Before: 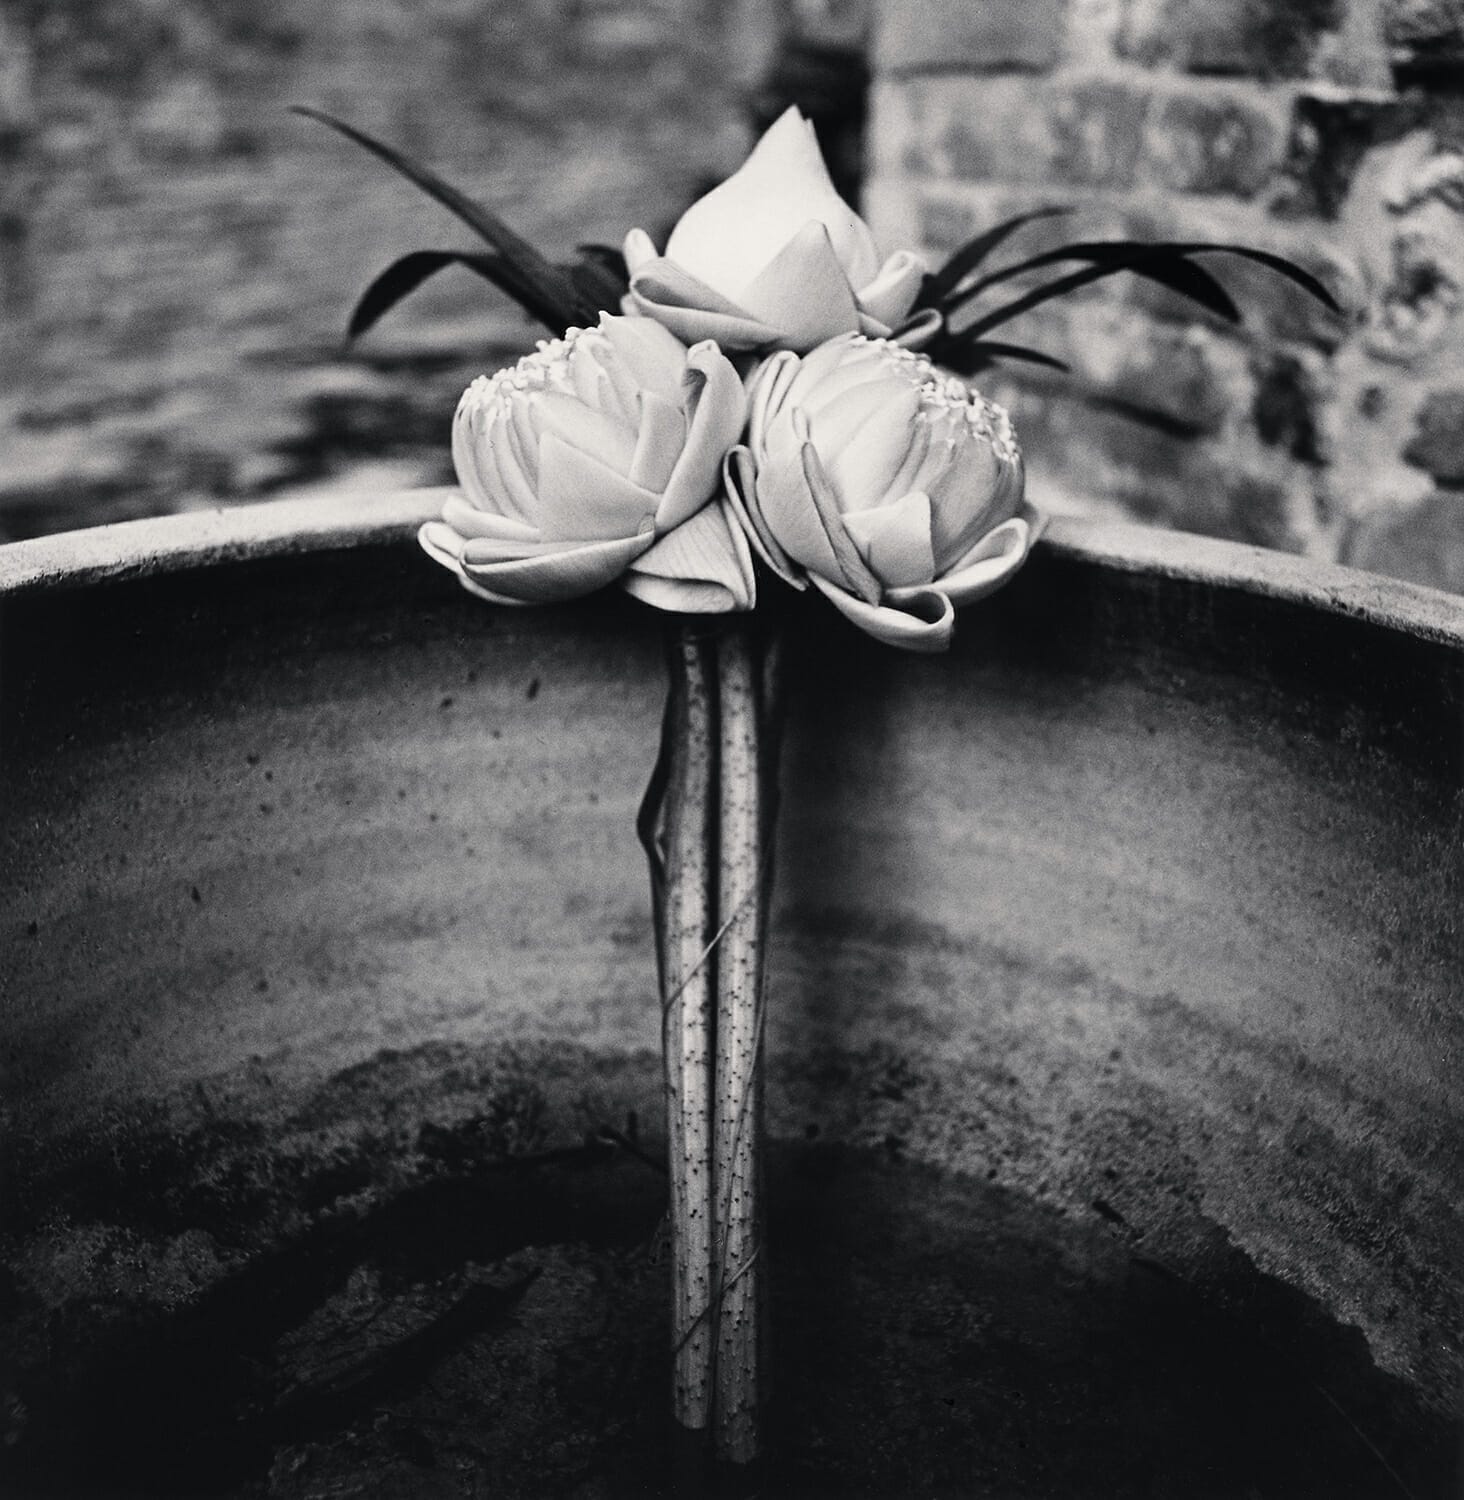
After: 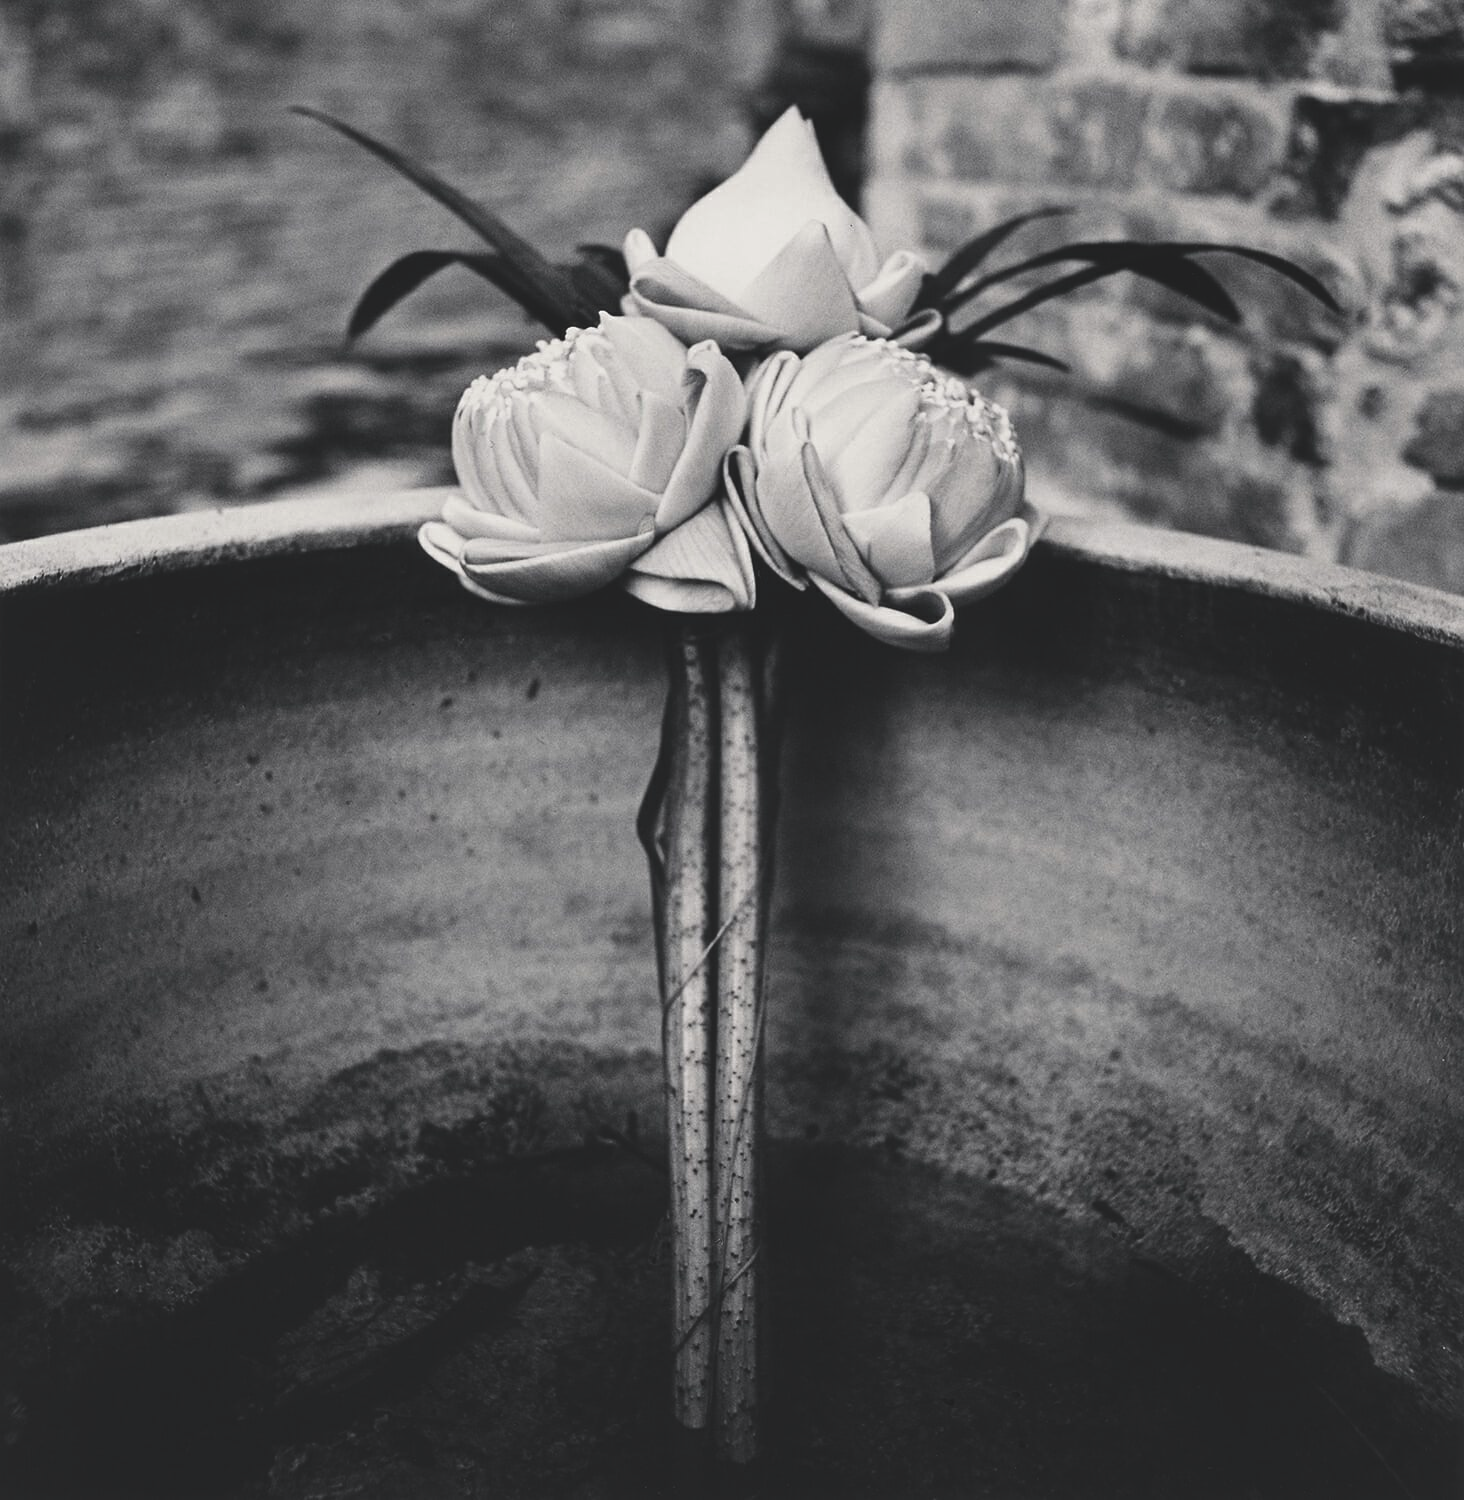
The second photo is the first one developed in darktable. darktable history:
exposure: black level correction -0.015, exposure -0.125 EV, compensate highlight preservation false
sharpen: radius 2.883, amount 0.868, threshold 47.523
